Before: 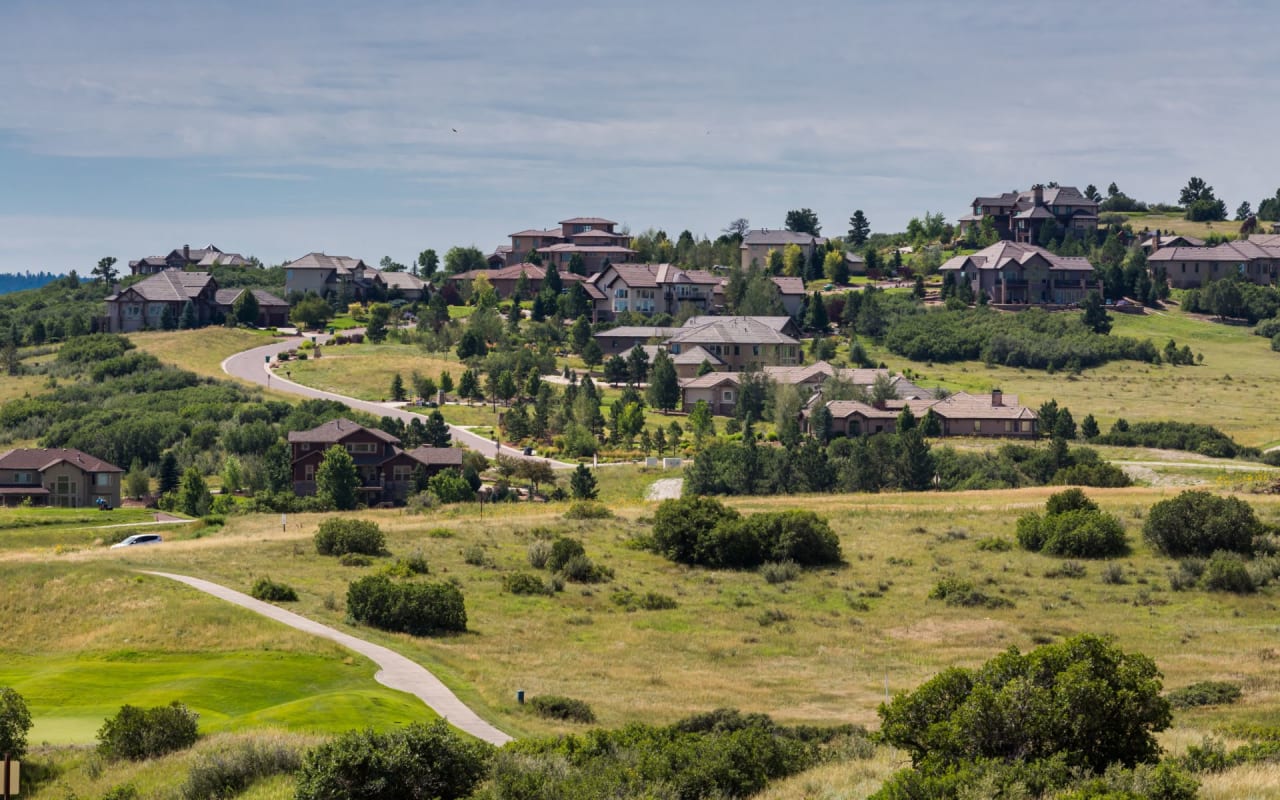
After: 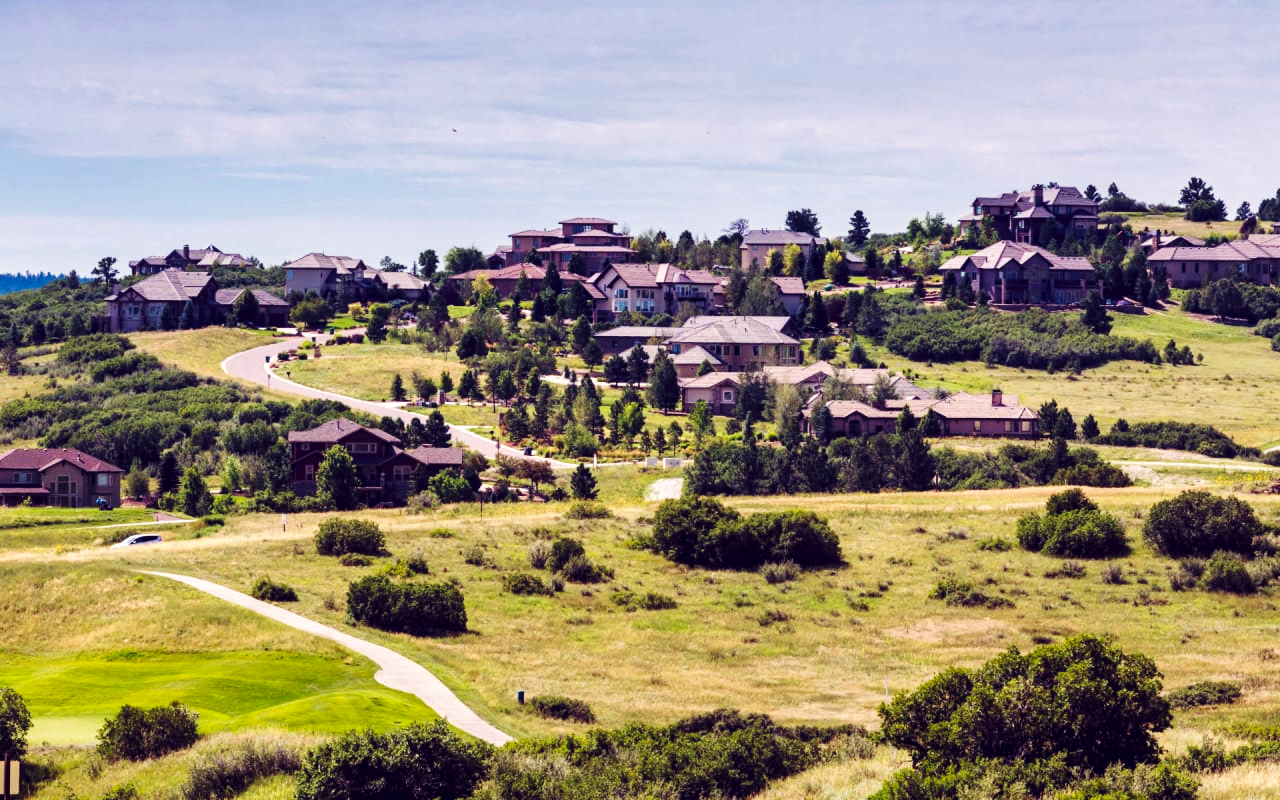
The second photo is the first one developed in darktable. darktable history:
local contrast: highlights 100%, shadows 100%, detail 120%, midtone range 0.2
white balance: red 0.983, blue 1.036
color balance: lift [1.001, 0.997, 0.99, 1.01], gamma [1.007, 1, 0.975, 1.025], gain [1, 1.065, 1.052, 0.935], contrast 13.25%
base curve: curves: ch0 [(0, 0) (0.036, 0.025) (0.121, 0.166) (0.206, 0.329) (0.605, 0.79) (1, 1)], preserve colors none
velvia: strength 15%
